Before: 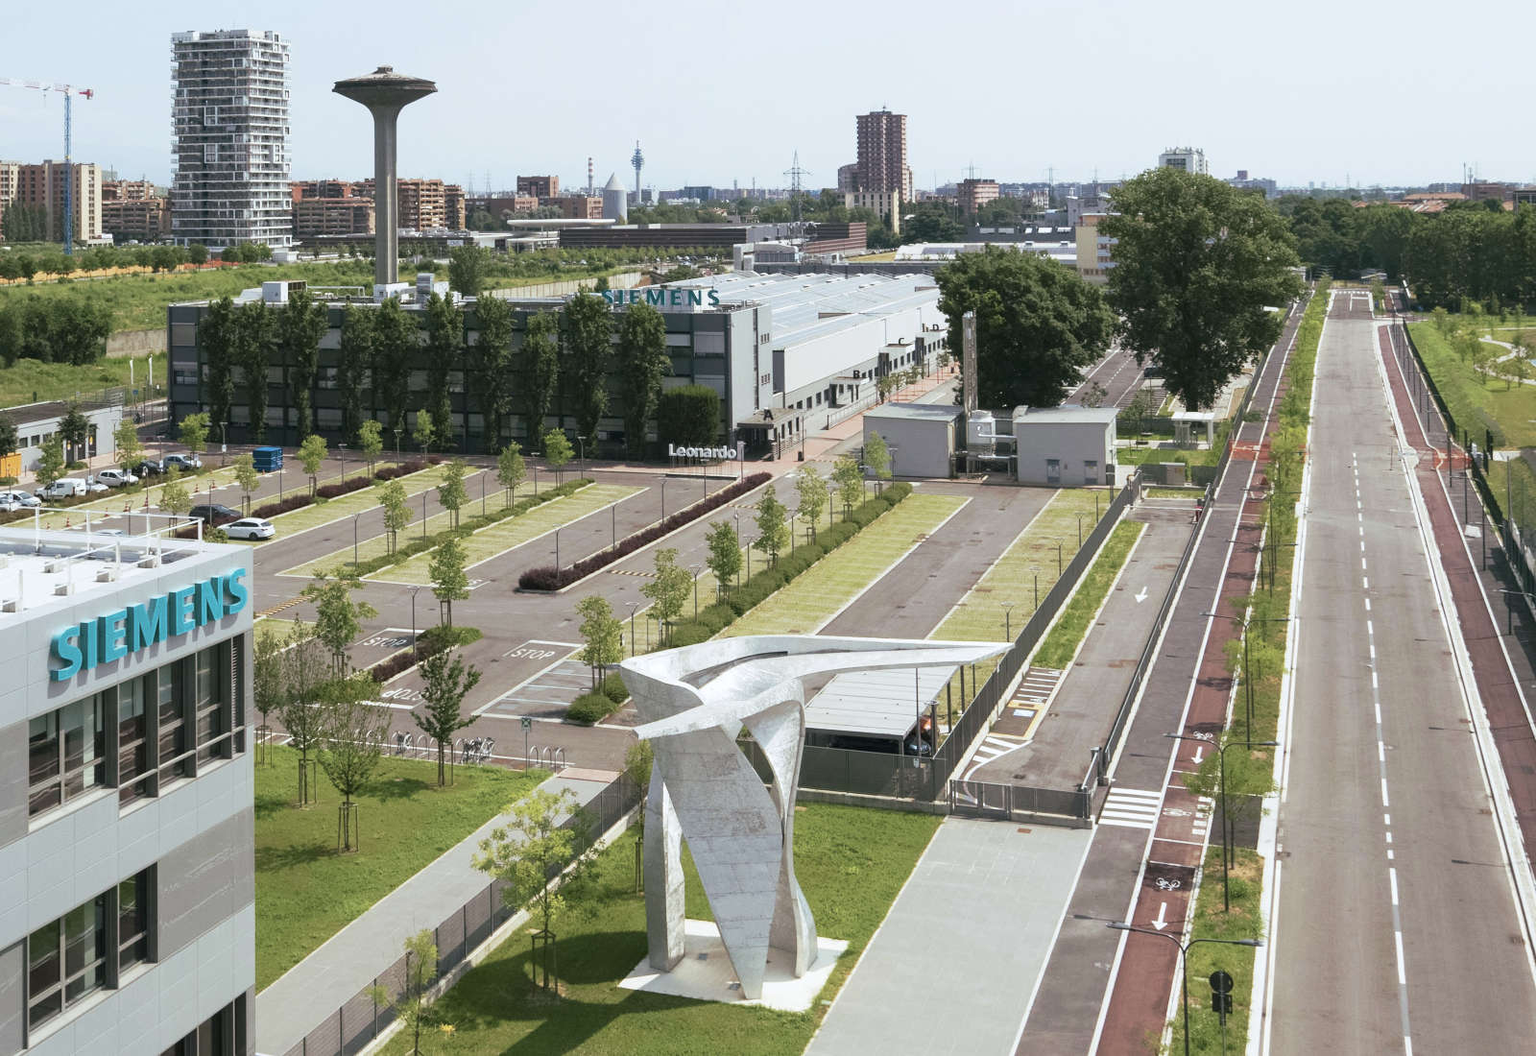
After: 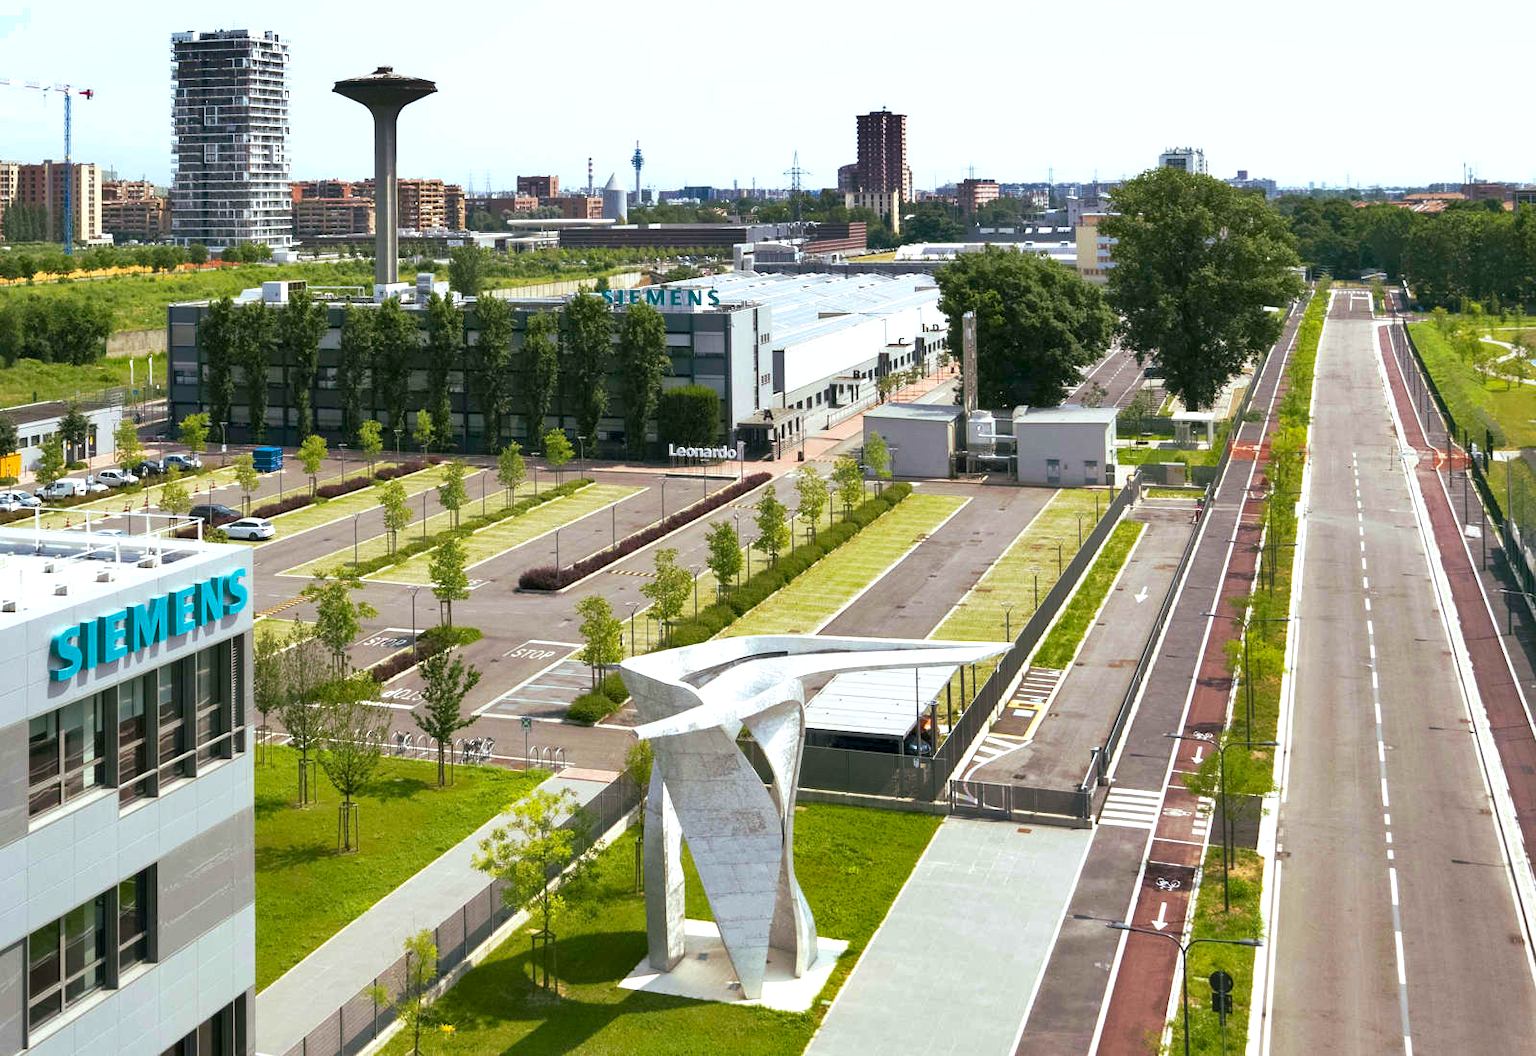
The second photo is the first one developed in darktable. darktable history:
exposure: black level correction 0.004, exposure 0.014 EV, compensate highlight preservation false
shadows and highlights: shadows 60, soften with gaussian
color balance rgb: perceptual saturation grading › global saturation 36%, perceptual brilliance grading › global brilliance 10%, global vibrance 20%
